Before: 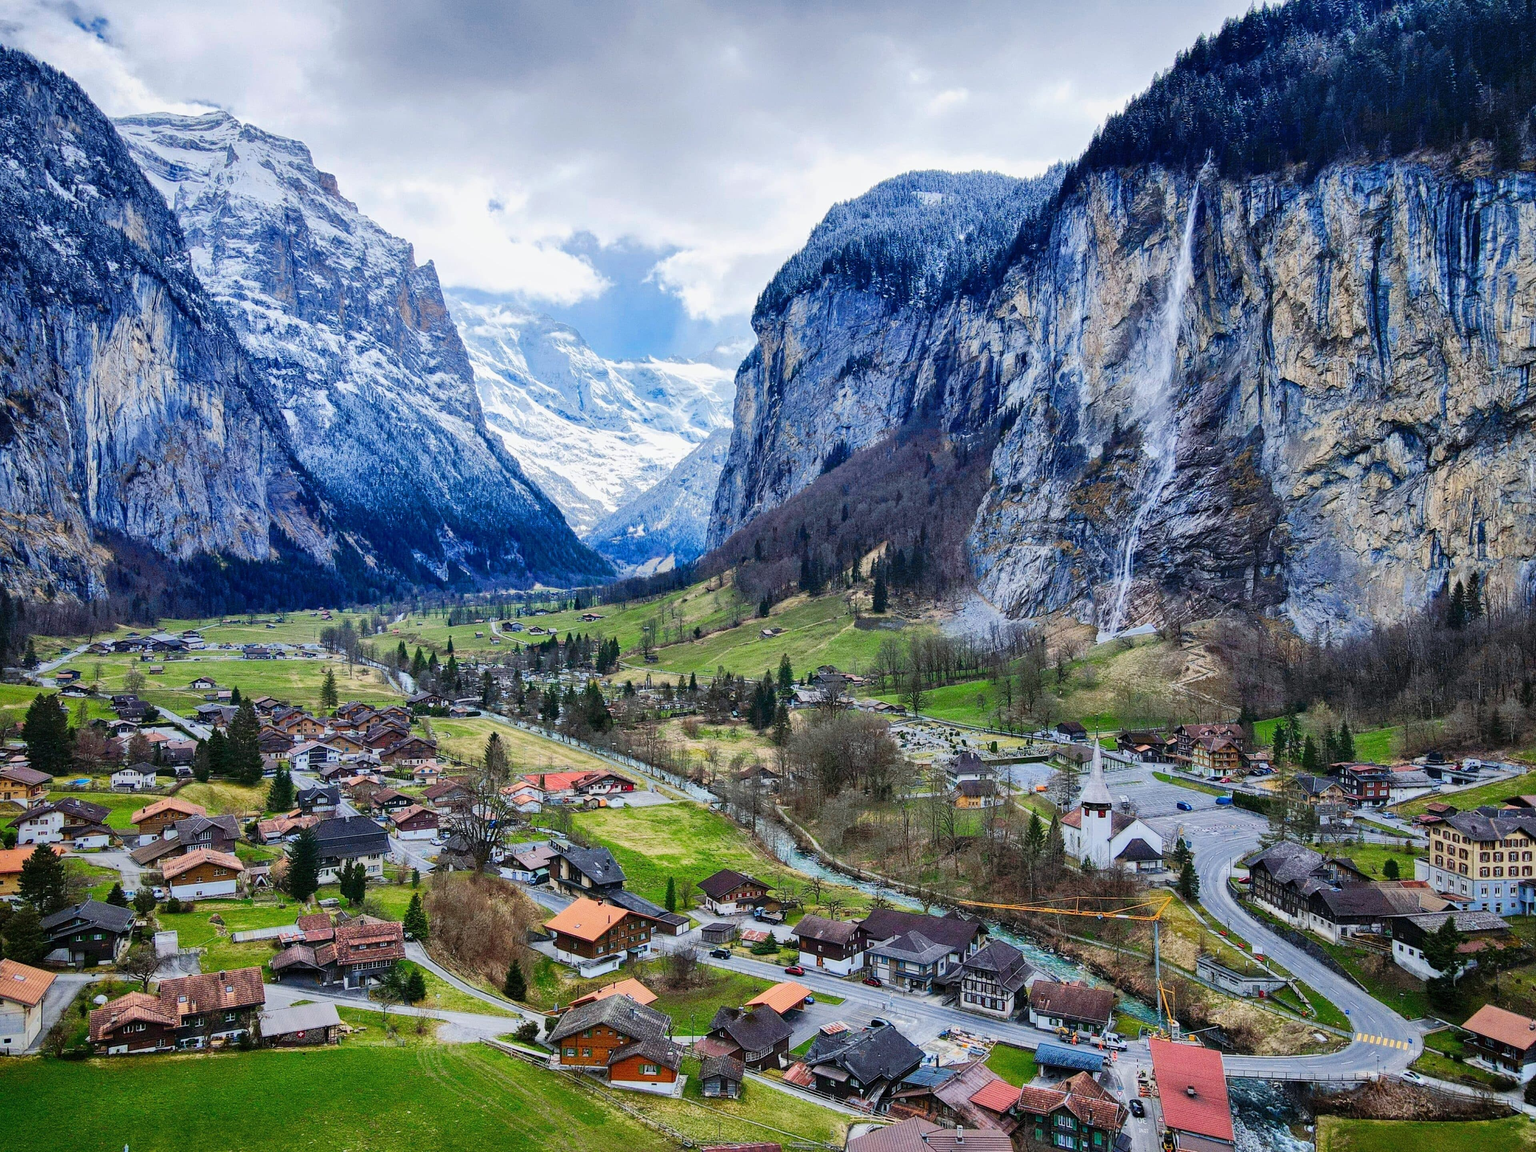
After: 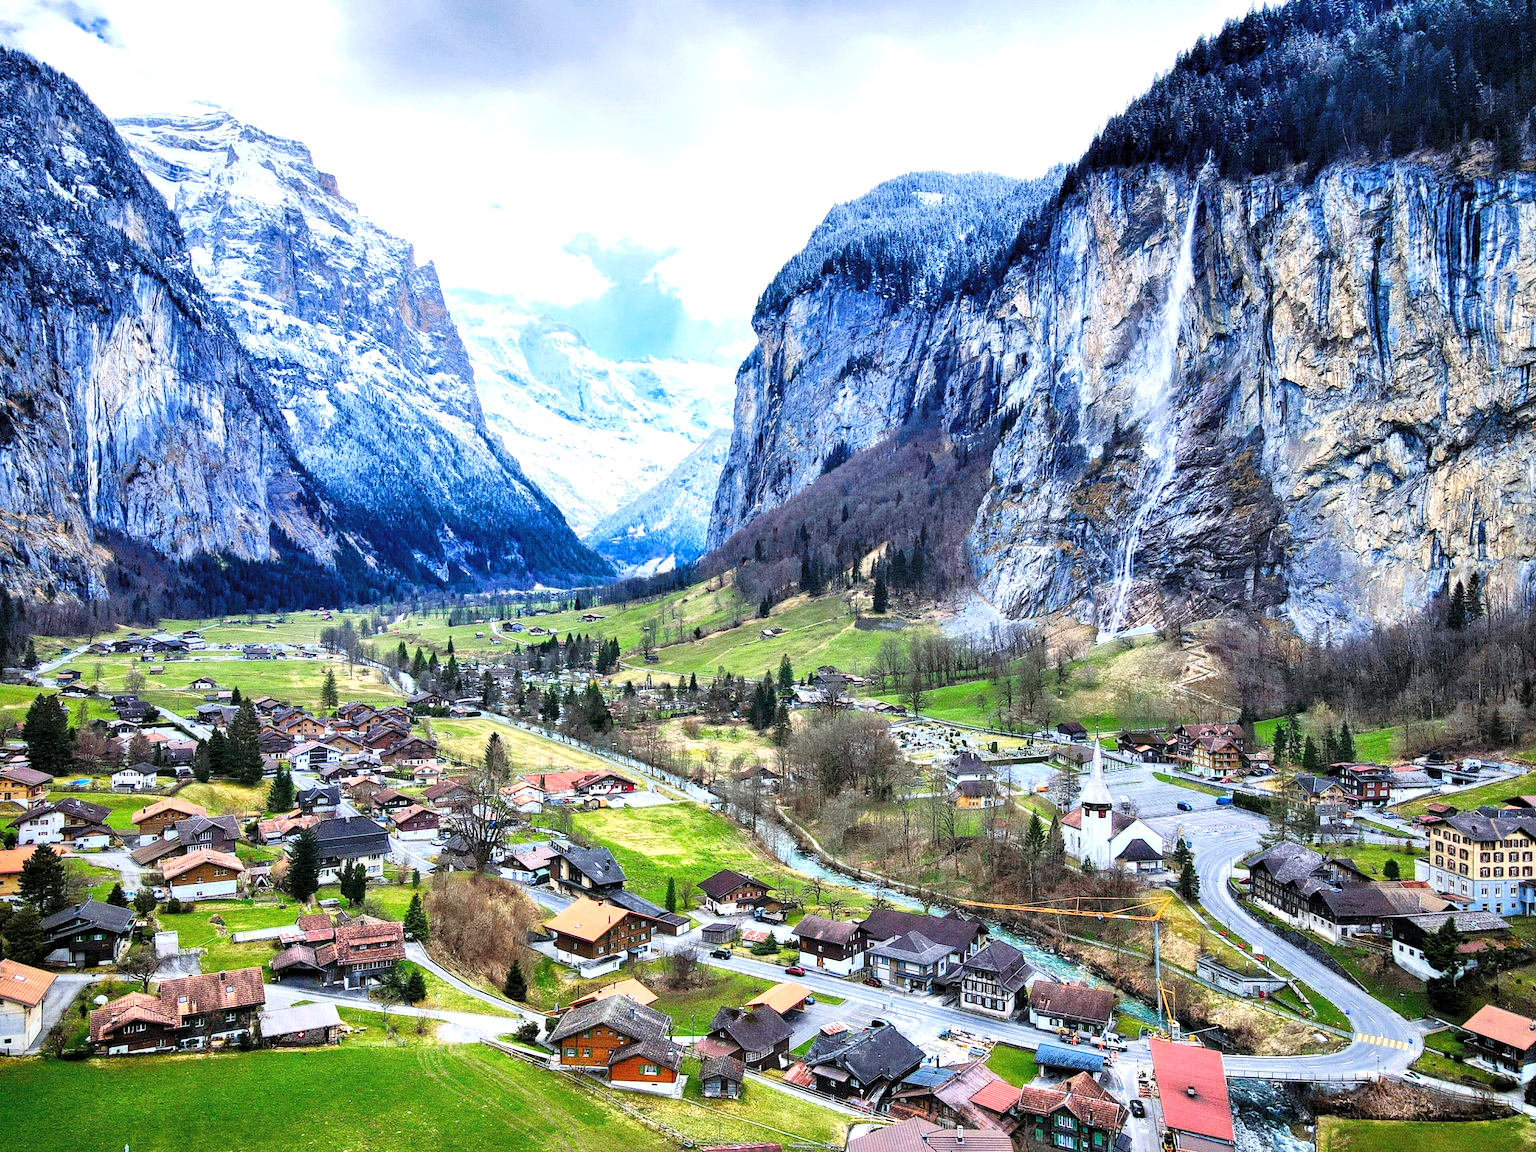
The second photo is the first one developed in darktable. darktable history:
exposure: exposure 0.766 EV, compensate highlight preservation false
levels: levels [0.073, 0.497, 0.972]
